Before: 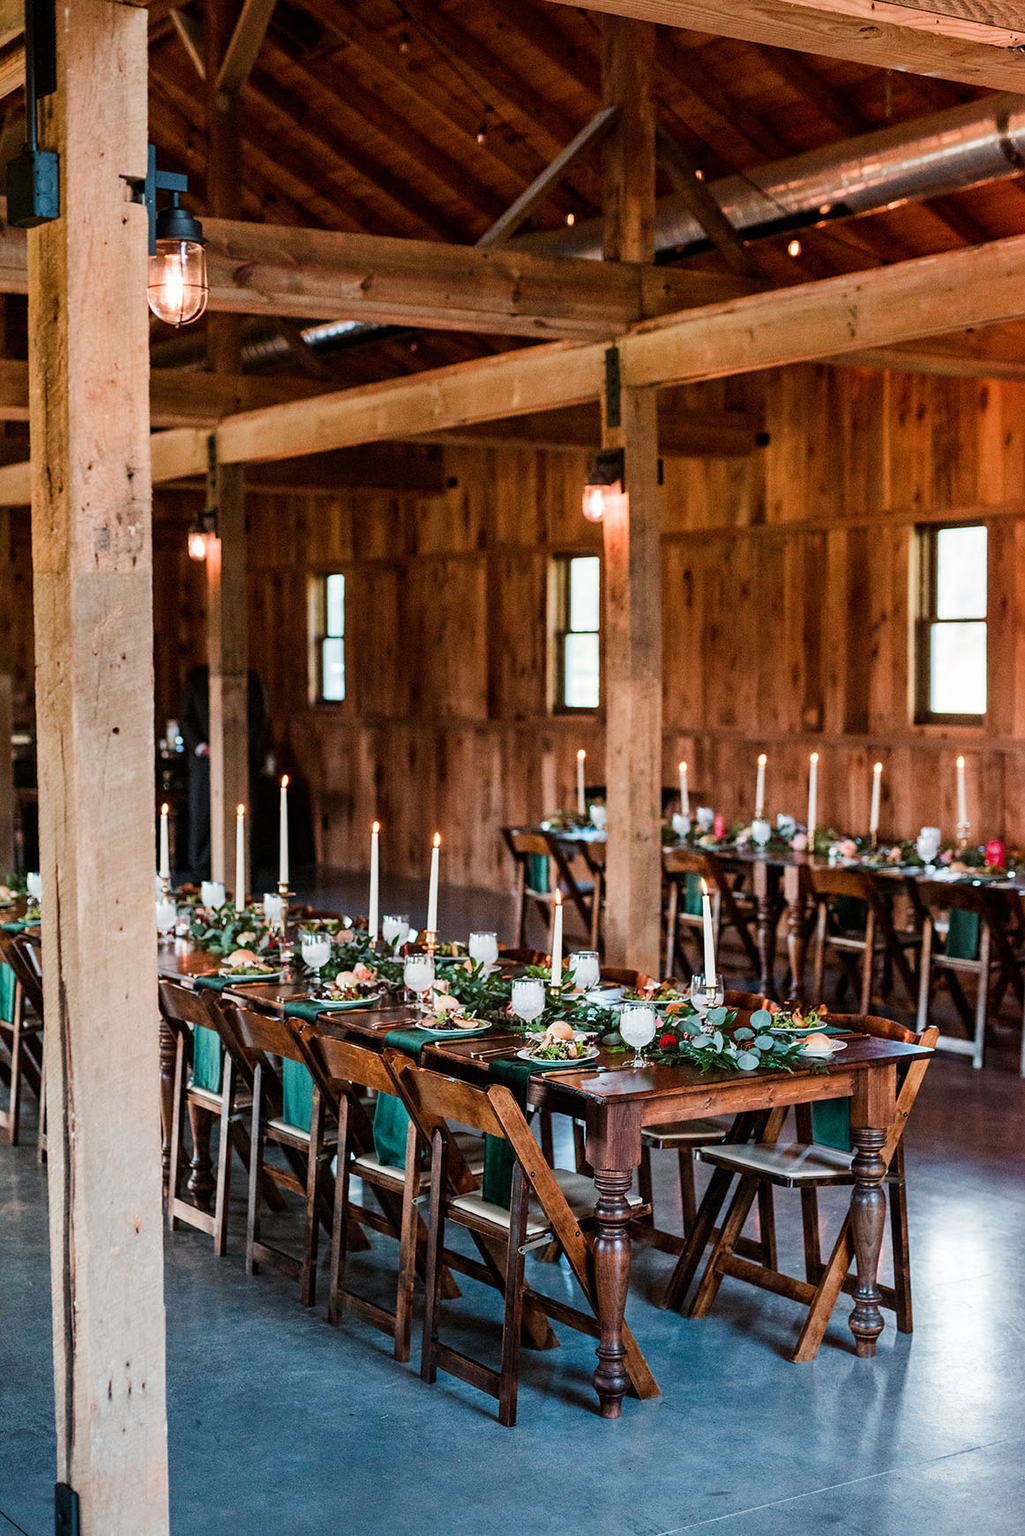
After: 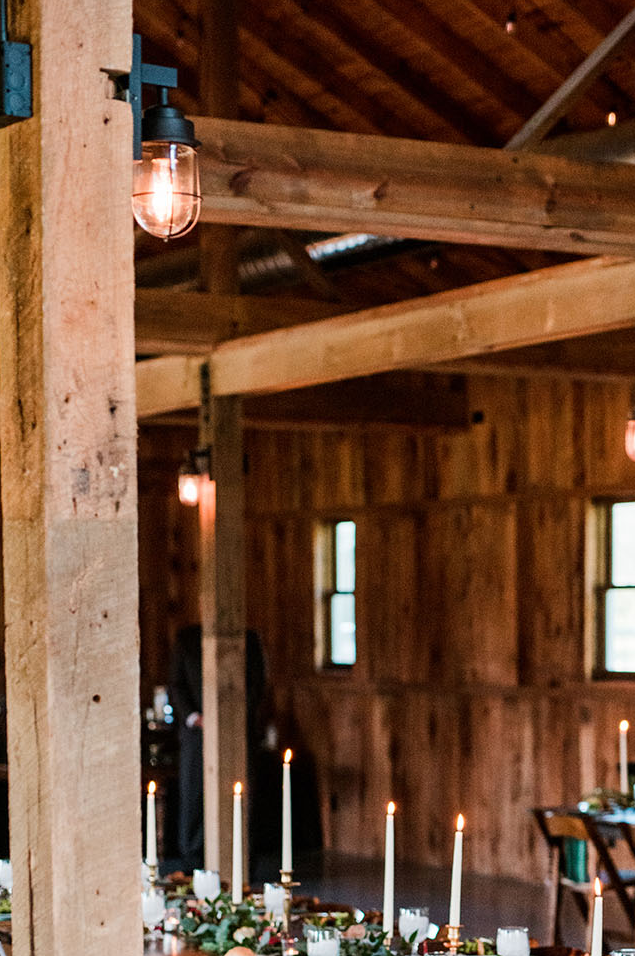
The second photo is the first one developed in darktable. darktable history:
crop and rotate: left 3.047%, top 7.509%, right 42.236%, bottom 37.598%
rotate and perspective: crop left 0, crop top 0
